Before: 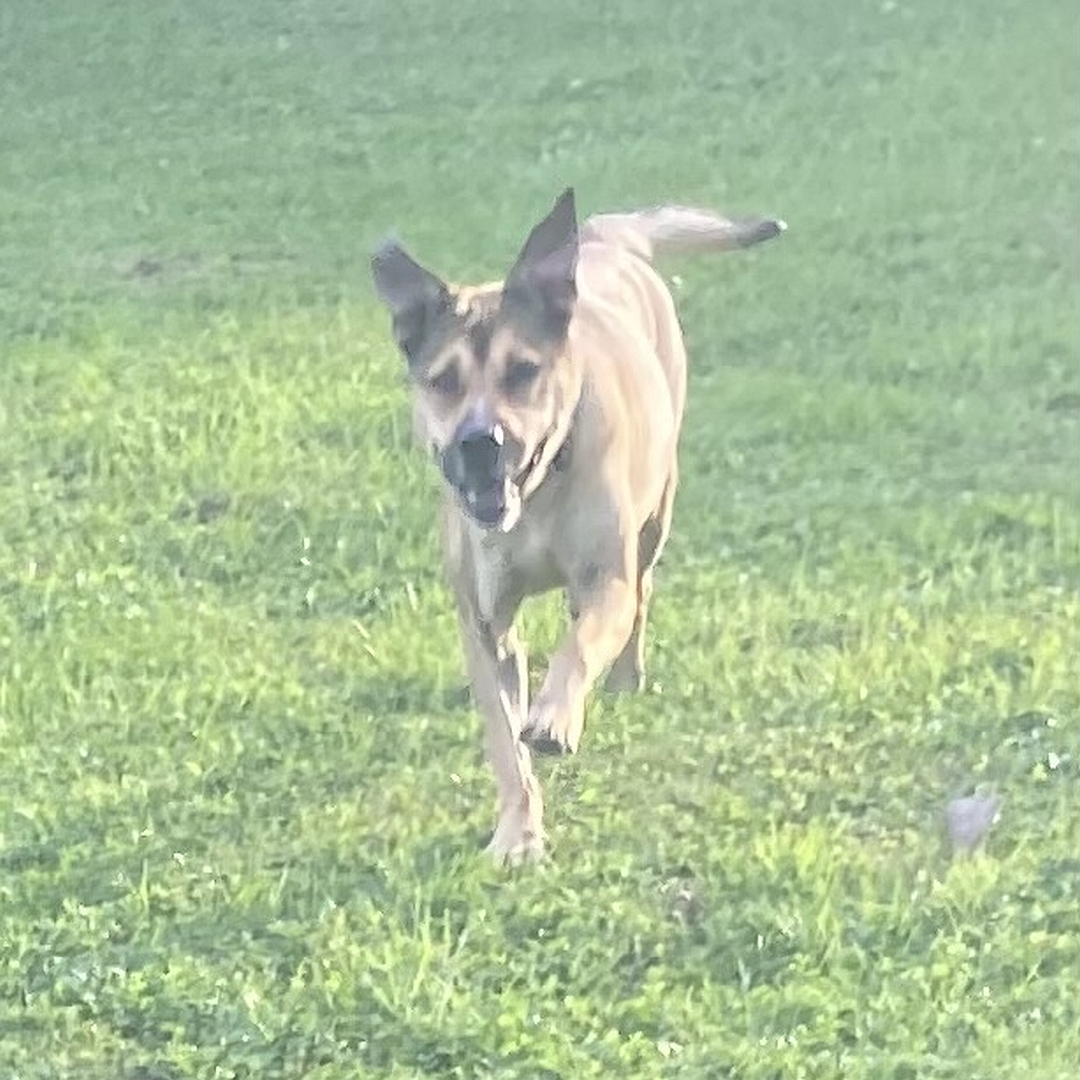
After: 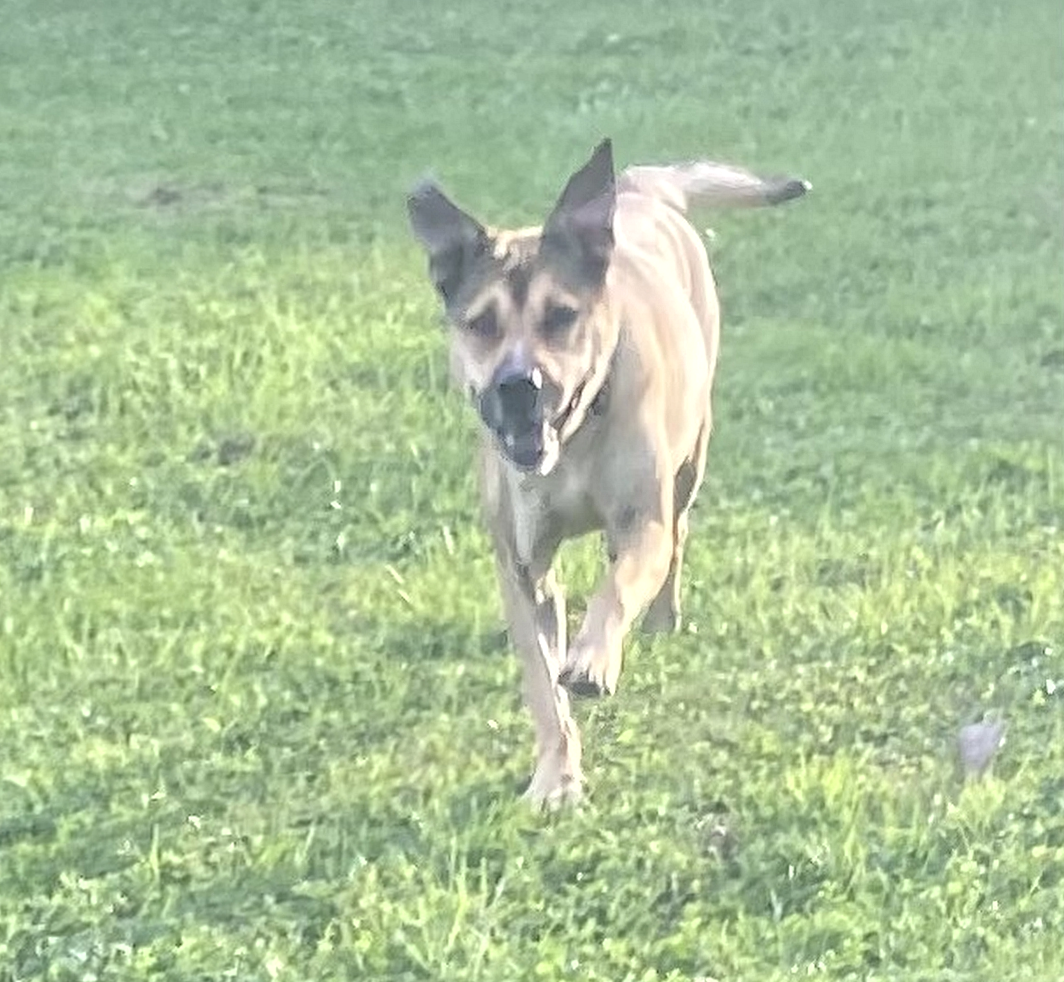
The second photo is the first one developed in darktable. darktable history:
local contrast: on, module defaults
rotate and perspective: rotation -0.013°, lens shift (vertical) -0.027, lens shift (horizontal) 0.178, crop left 0.016, crop right 0.989, crop top 0.082, crop bottom 0.918
